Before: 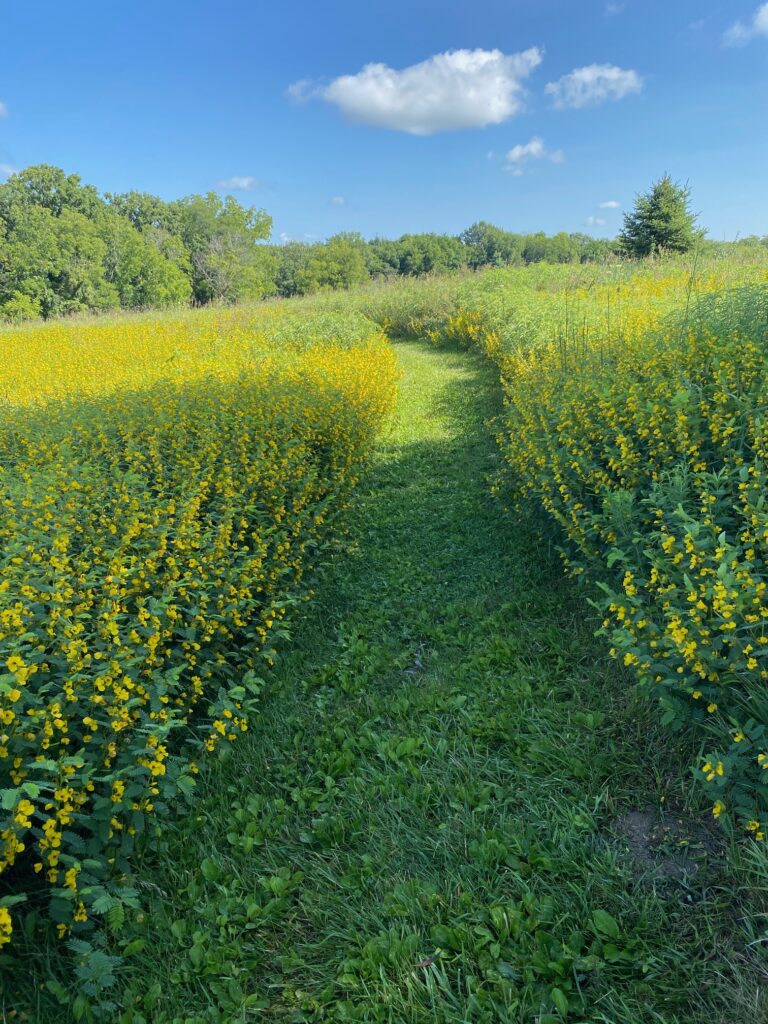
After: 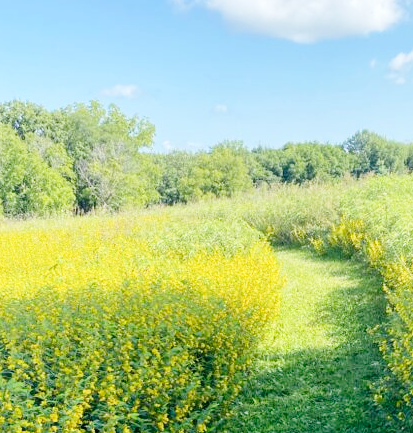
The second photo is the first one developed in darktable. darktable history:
base curve: curves: ch0 [(0, 0) (0.008, 0.007) (0.022, 0.029) (0.048, 0.089) (0.092, 0.197) (0.191, 0.399) (0.275, 0.534) (0.357, 0.65) (0.477, 0.78) (0.542, 0.833) (0.799, 0.973) (1, 1)], preserve colors none
crop: left 15.306%, top 9.065%, right 30.789%, bottom 48.638%
